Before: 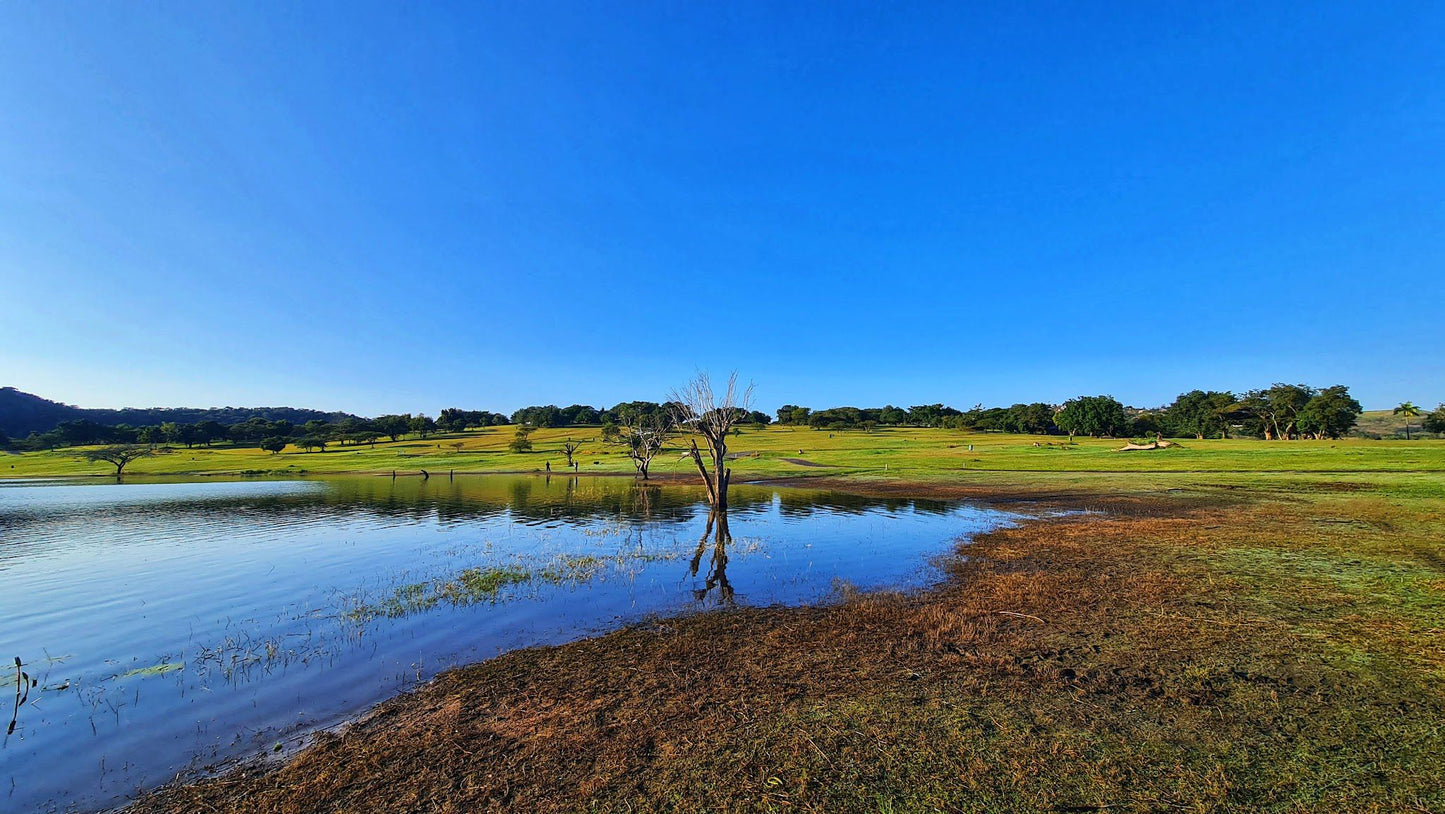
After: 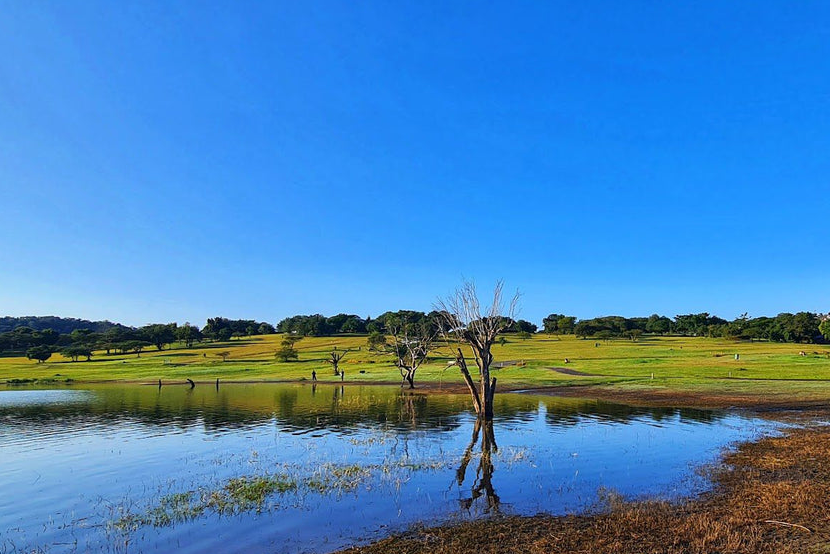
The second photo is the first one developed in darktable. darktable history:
crop: left 16.255%, top 11.205%, right 26.246%, bottom 20.669%
